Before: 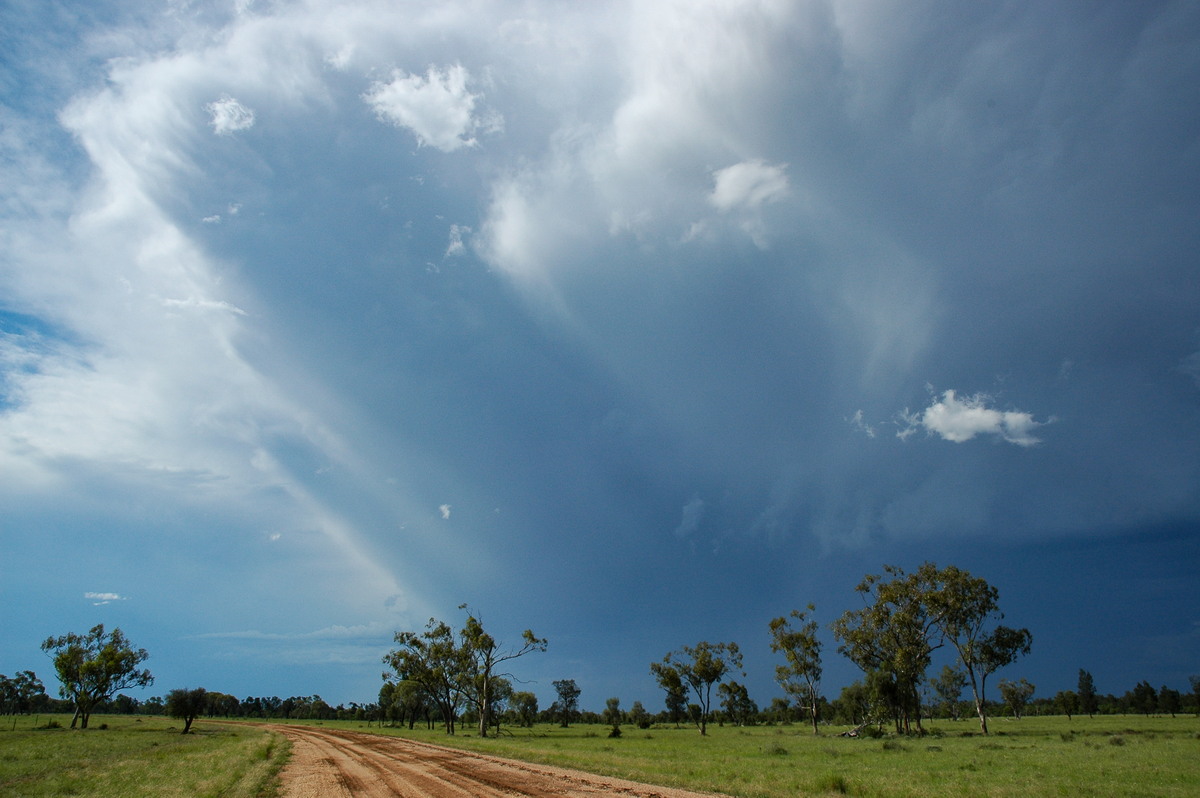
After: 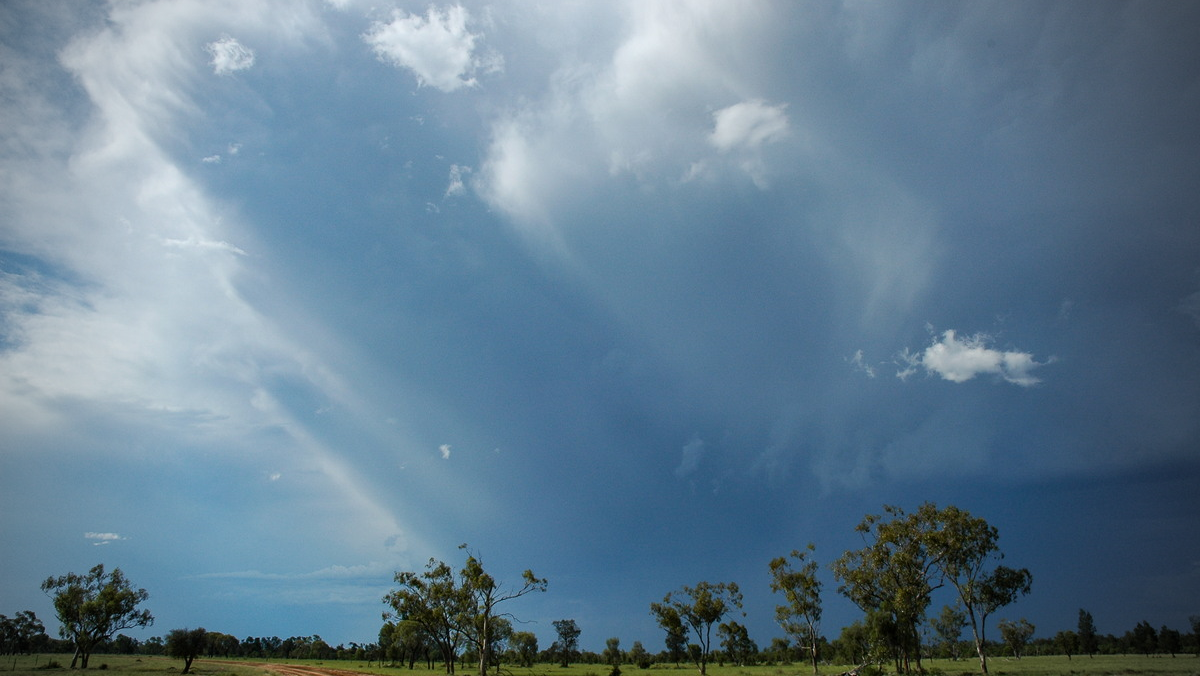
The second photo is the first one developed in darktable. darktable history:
crop: top 7.575%, bottom 7.636%
vignetting: fall-off start 71.77%
